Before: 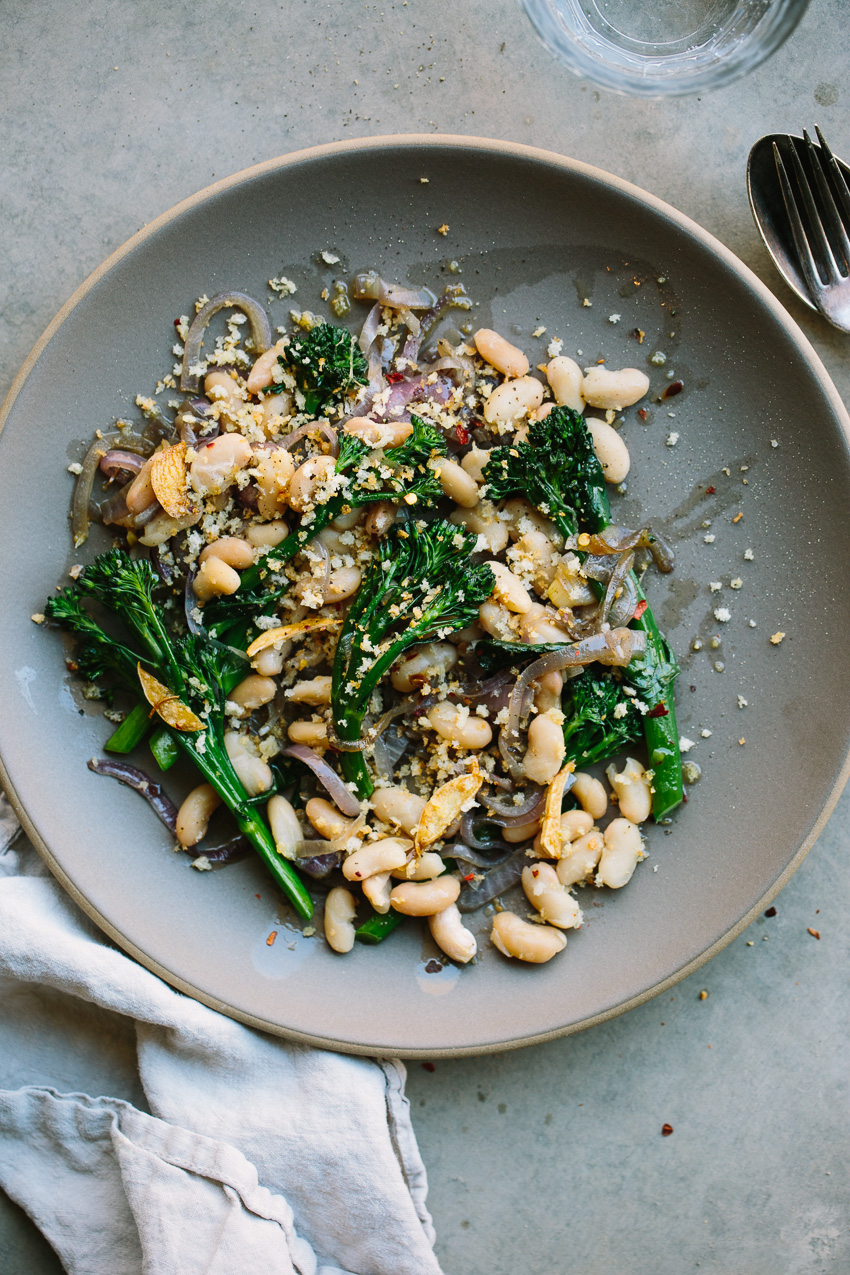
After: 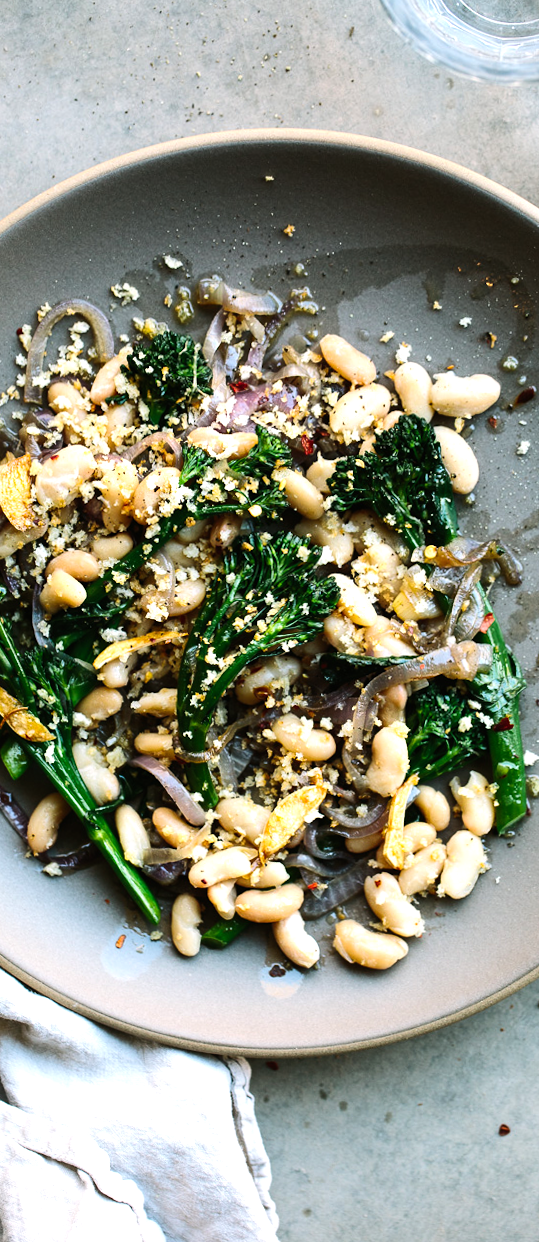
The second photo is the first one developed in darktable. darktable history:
tone equalizer: -8 EV -0.75 EV, -7 EV -0.7 EV, -6 EV -0.6 EV, -5 EV -0.4 EV, -3 EV 0.4 EV, -2 EV 0.6 EV, -1 EV 0.7 EV, +0 EV 0.75 EV, edges refinement/feathering 500, mask exposure compensation -1.57 EV, preserve details no
crop and rotate: left 15.754%, right 17.579%
rotate and perspective: rotation 0.074°, lens shift (vertical) 0.096, lens shift (horizontal) -0.041, crop left 0.043, crop right 0.952, crop top 0.024, crop bottom 0.979
